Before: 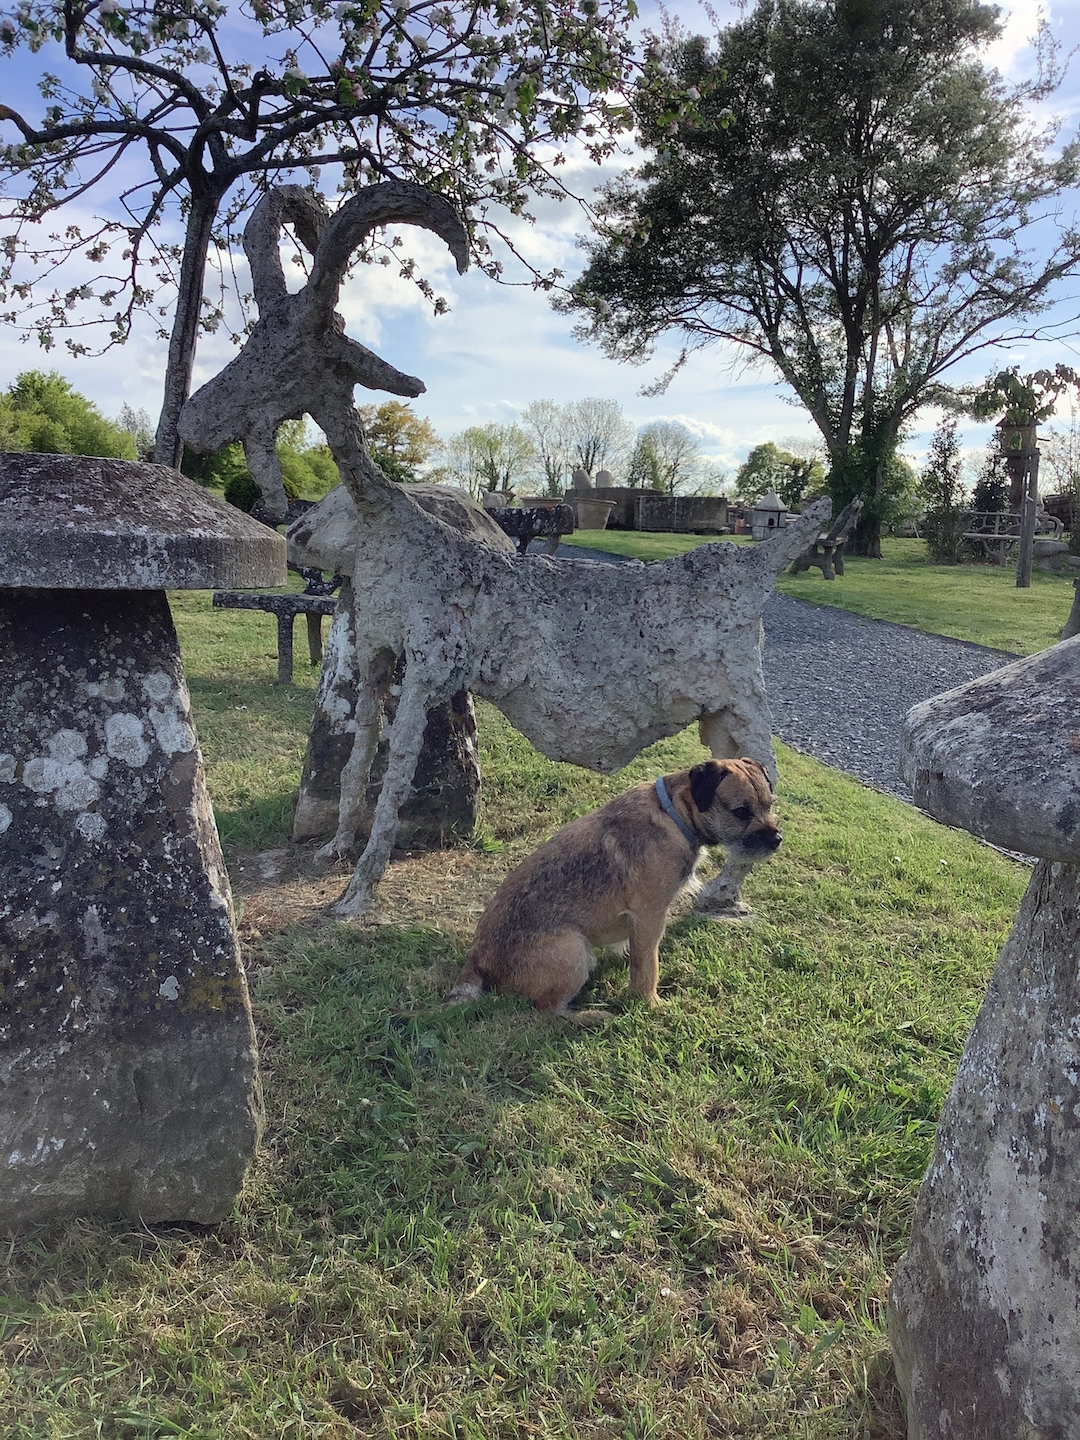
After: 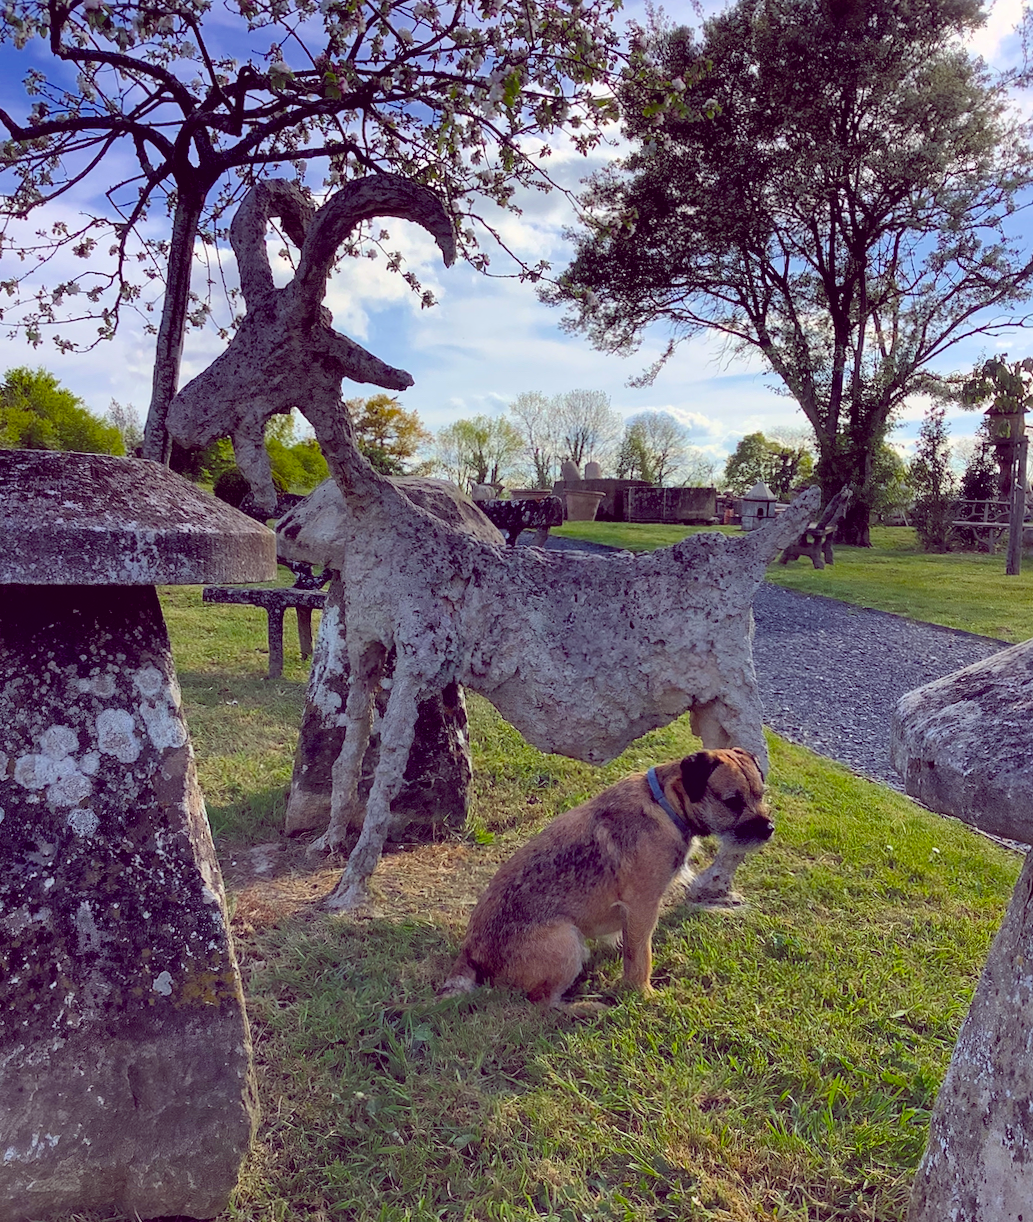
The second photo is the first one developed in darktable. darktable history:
color balance rgb: global offset › chroma 0.288%, global offset › hue 318.38°, perceptual saturation grading › global saturation 39.115%, perceptual brilliance grading › global brilliance 2.428%, perceptual brilliance grading › highlights -3.7%, global vibrance 16.701%, saturation formula JzAzBz (2021)
crop and rotate: angle 0.522°, left 0.327%, right 2.819%, bottom 14.094%
exposure: black level correction 0, compensate exposure bias true, compensate highlight preservation false
shadows and highlights: shadows 29.4, highlights -28.92, low approximation 0.01, soften with gaussian
